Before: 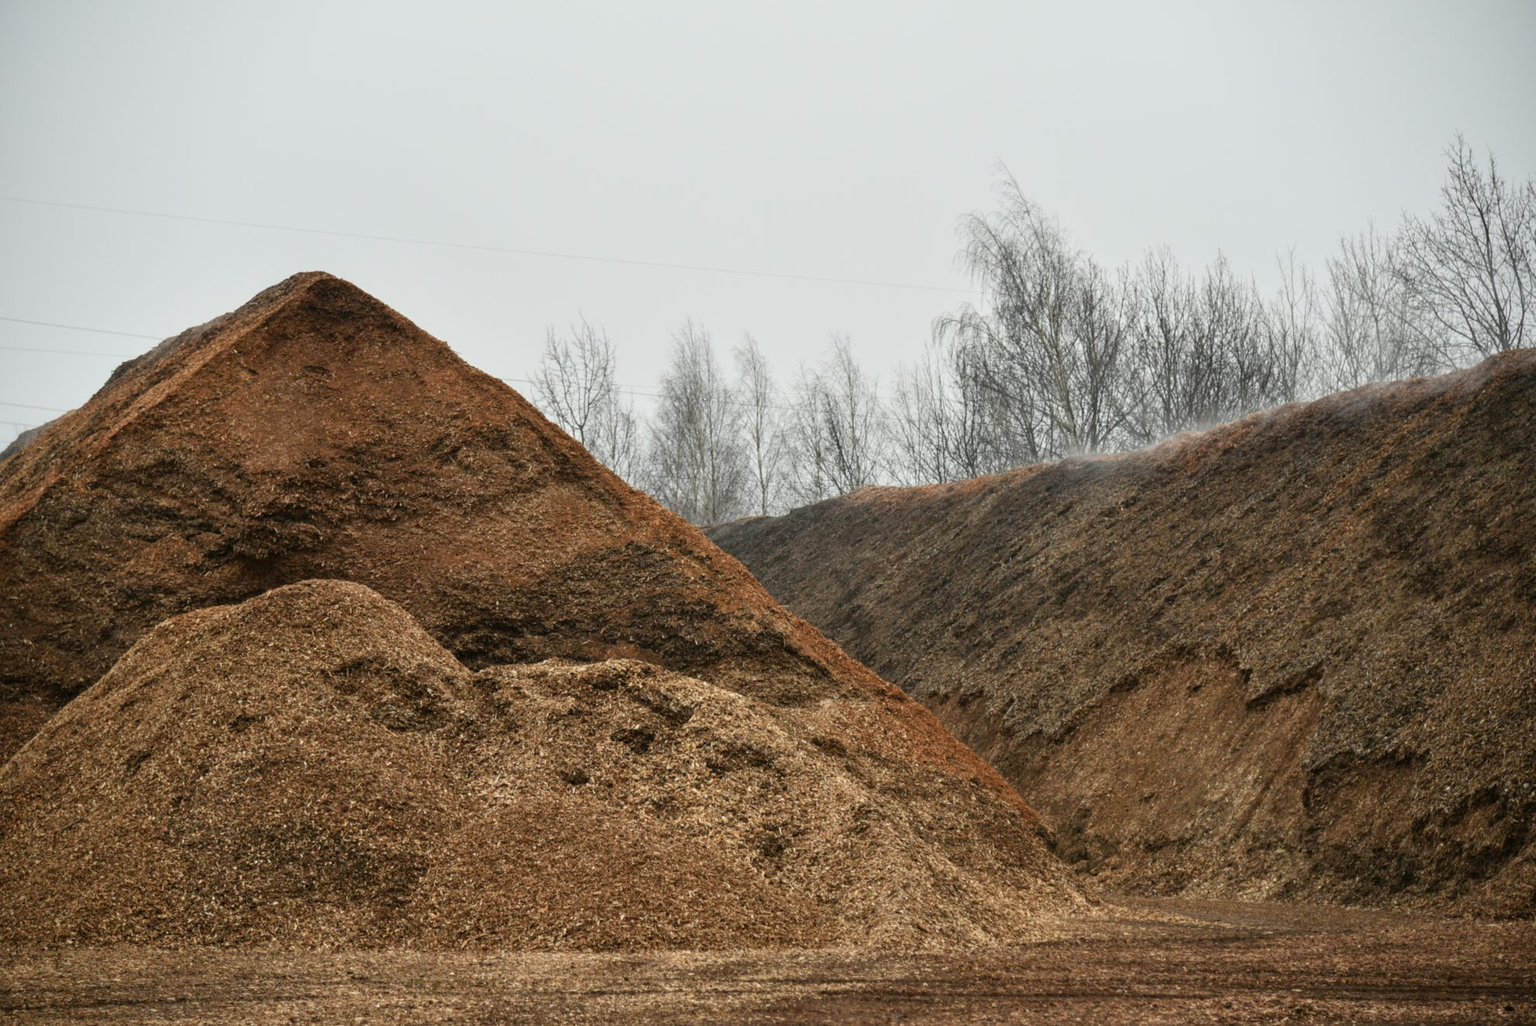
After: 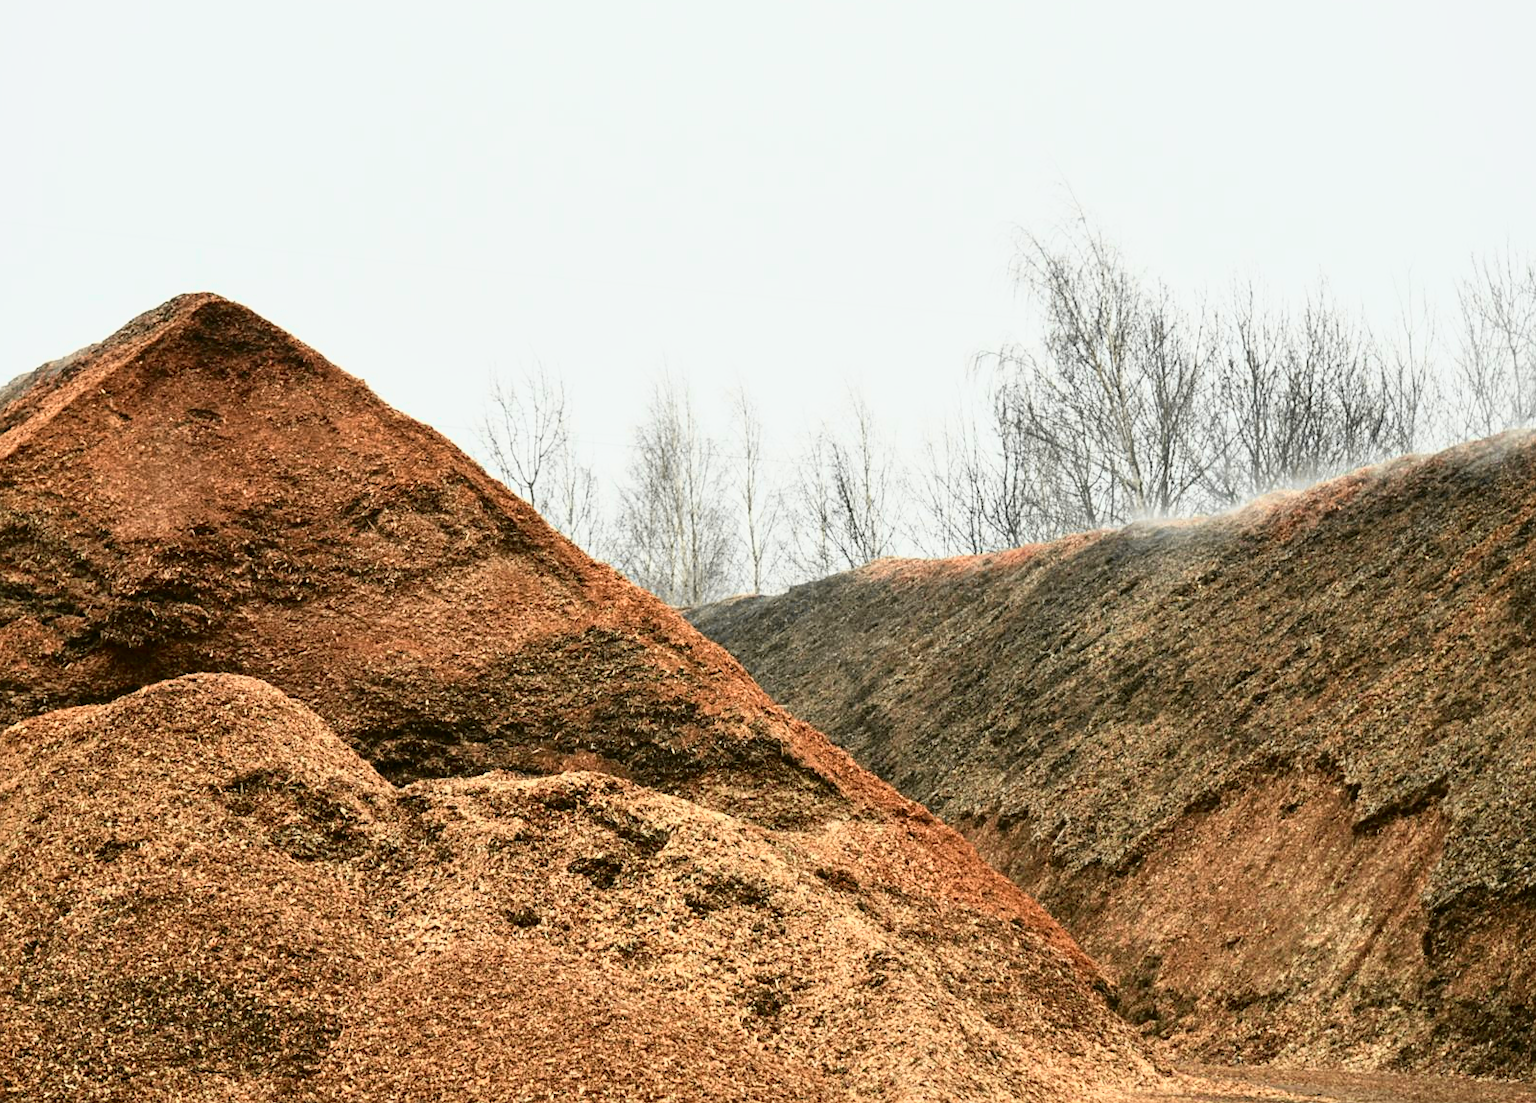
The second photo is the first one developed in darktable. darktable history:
crop: left 9.929%, top 3.475%, right 9.188%, bottom 9.529%
exposure: exposure 0.3 EV, compensate highlight preservation false
sharpen: amount 0.2
tone curve: curves: ch0 [(0, 0) (0.131, 0.094) (0.326, 0.386) (0.481, 0.623) (0.593, 0.764) (0.812, 0.933) (1, 0.974)]; ch1 [(0, 0) (0.366, 0.367) (0.475, 0.453) (0.494, 0.493) (0.504, 0.497) (0.553, 0.584) (1, 1)]; ch2 [(0, 0) (0.333, 0.346) (0.375, 0.375) (0.424, 0.43) (0.476, 0.492) (0.502, 0.503) (0.533, 0.556) (0.566, 0.599) (0.614, 0.653) (1, 1)], color space Lab, independent channels, preserve colors none
